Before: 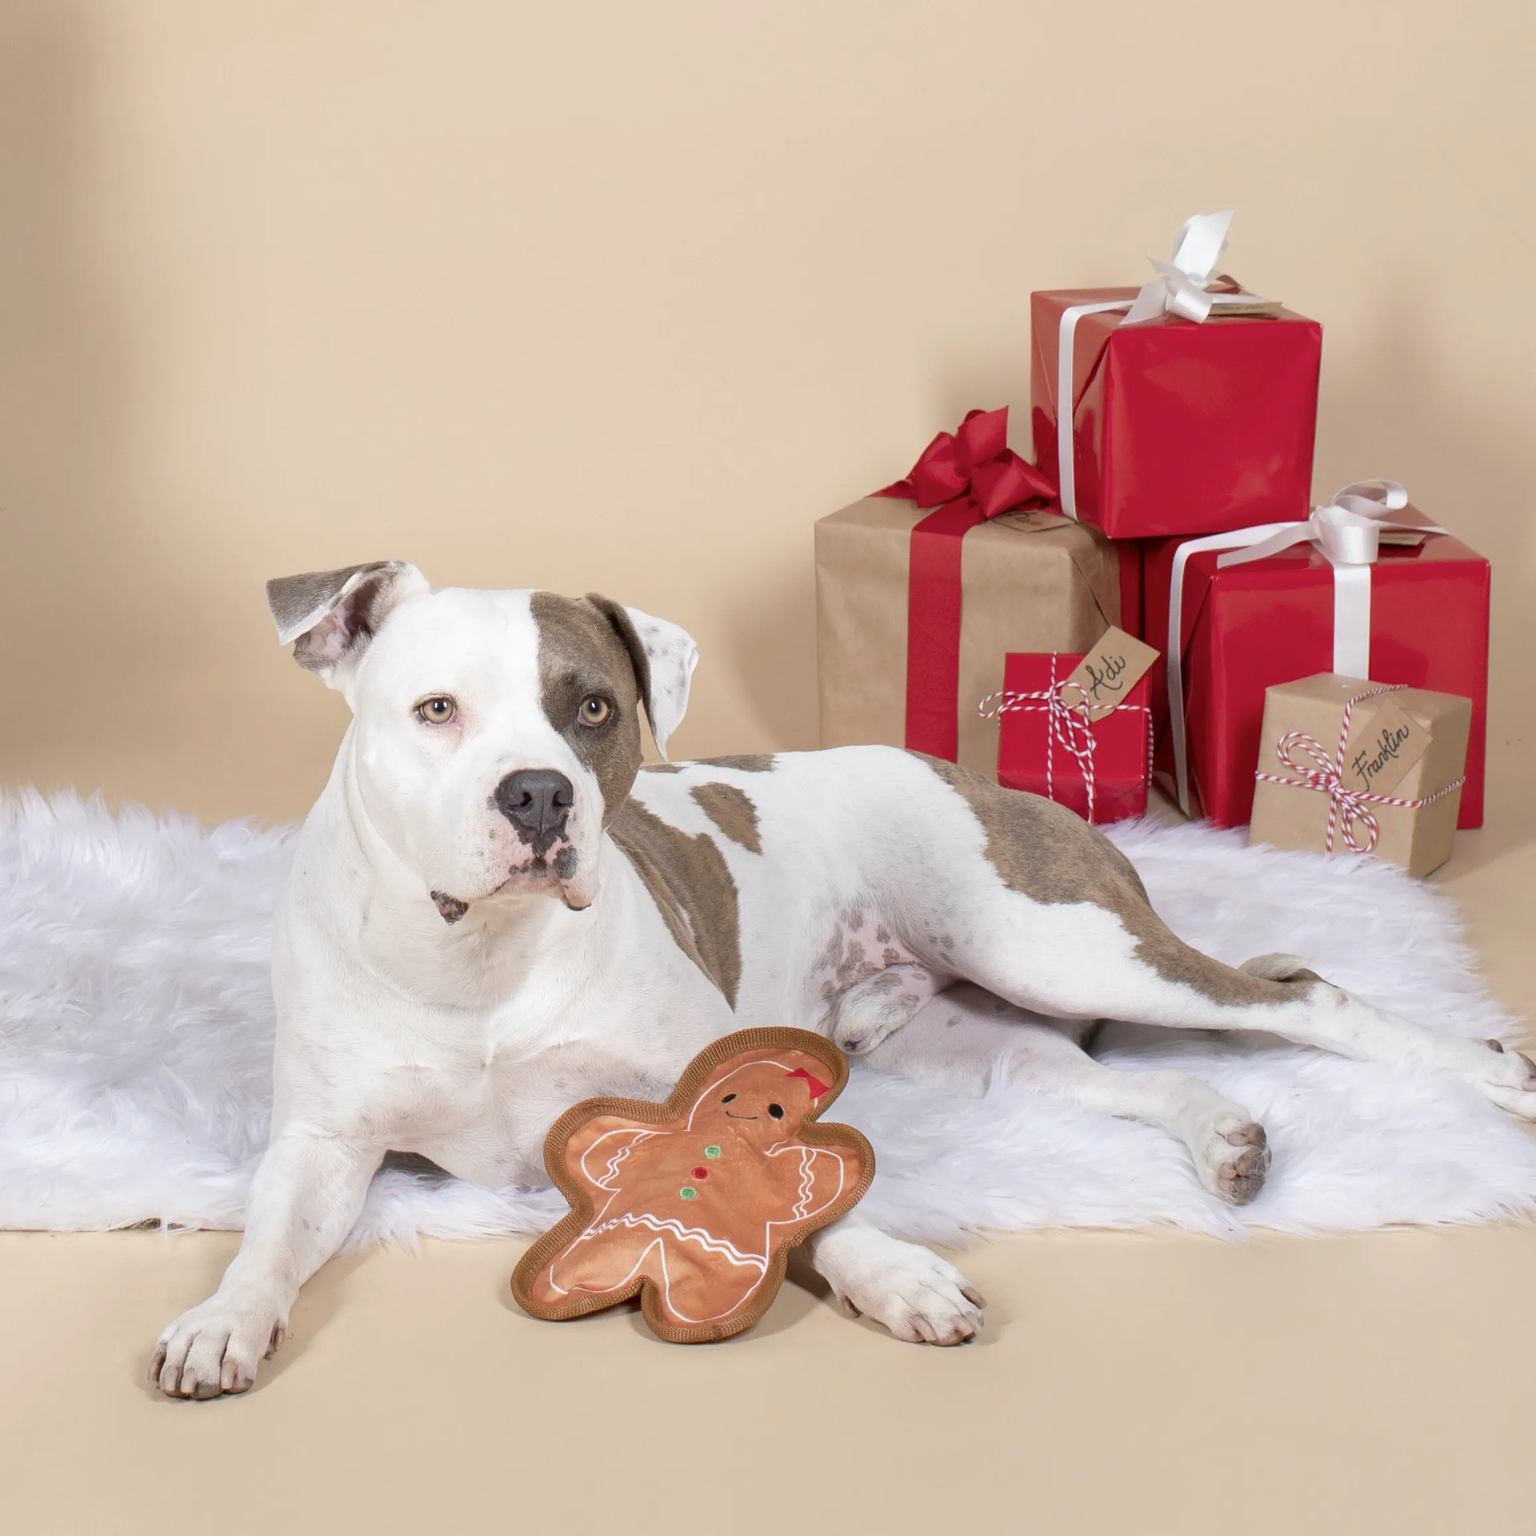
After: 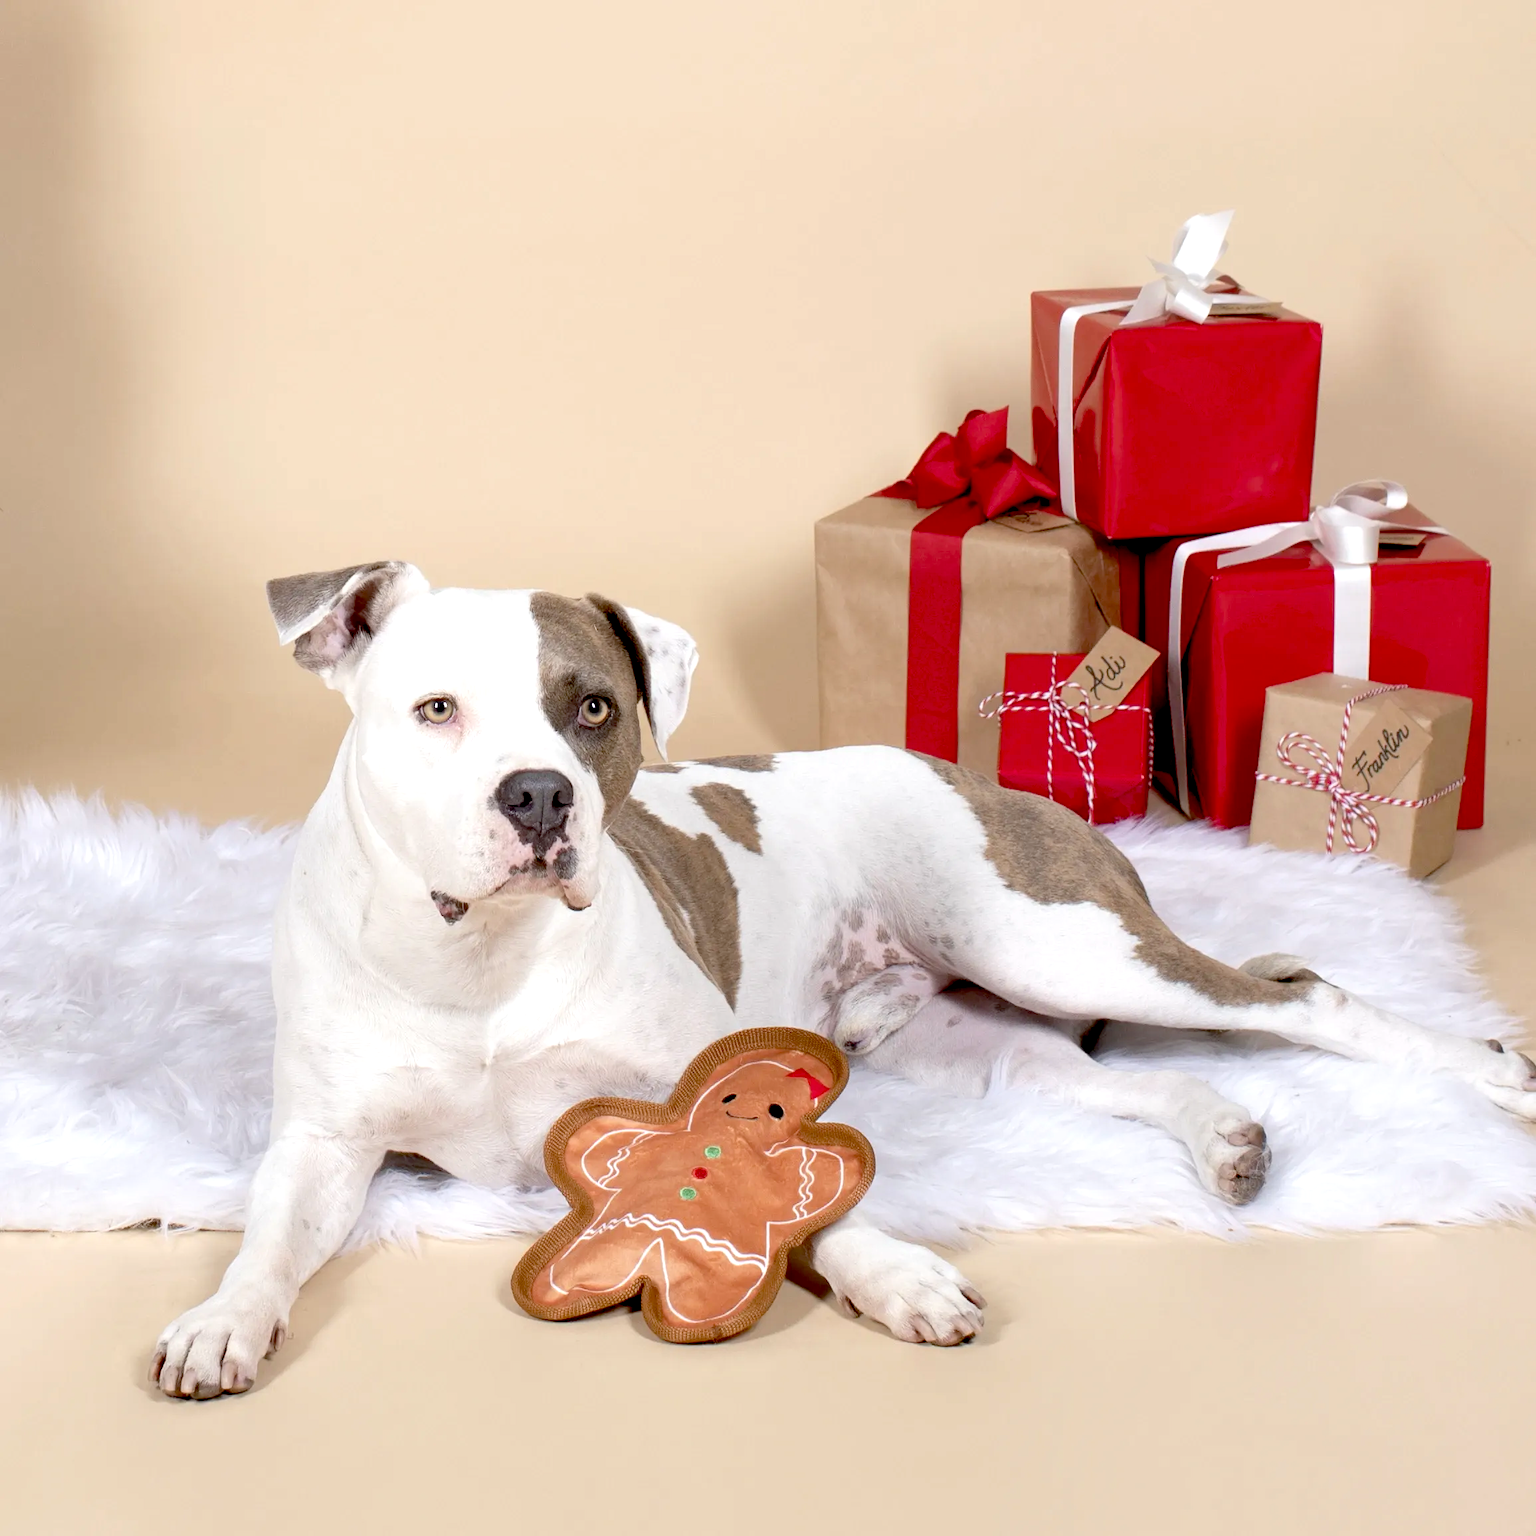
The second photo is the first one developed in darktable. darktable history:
white balance: emerald 1
exposure: black level correction 0.031, exposure 0.304 EV, compensate highlight preservation false
